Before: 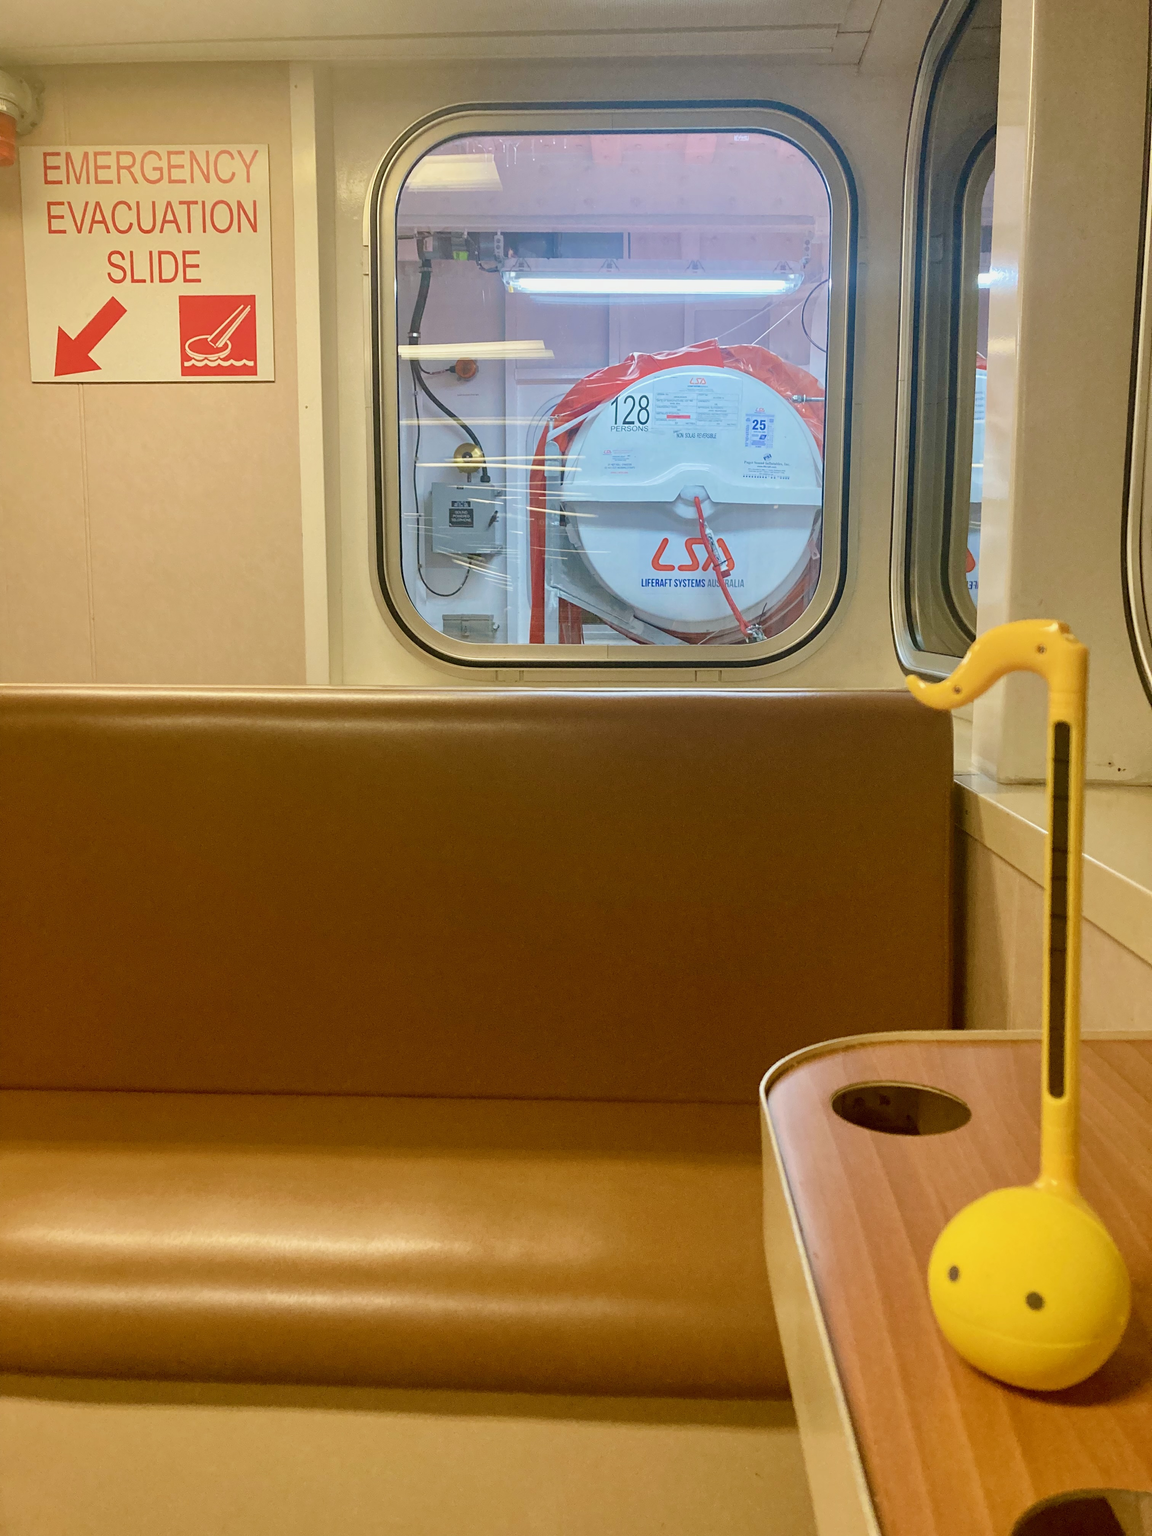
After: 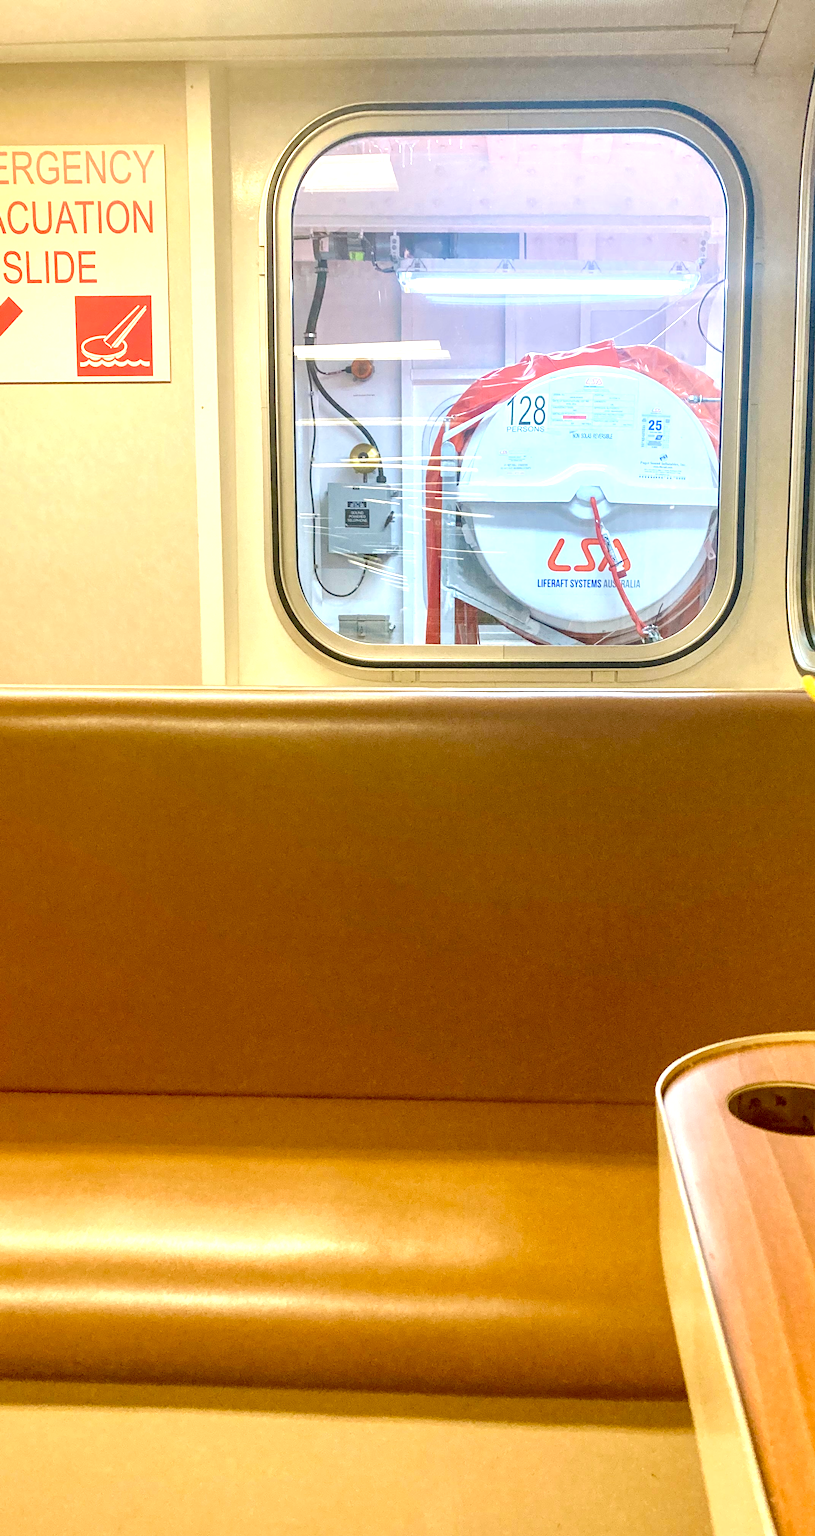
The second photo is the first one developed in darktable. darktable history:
crop and rotate: left 9.061%, right 20.142%
local contrast: on, module defaults
exposure: black level correction 0, exposure 1.015 EV, compensate exposure bias true, compensate highlight preservation false
